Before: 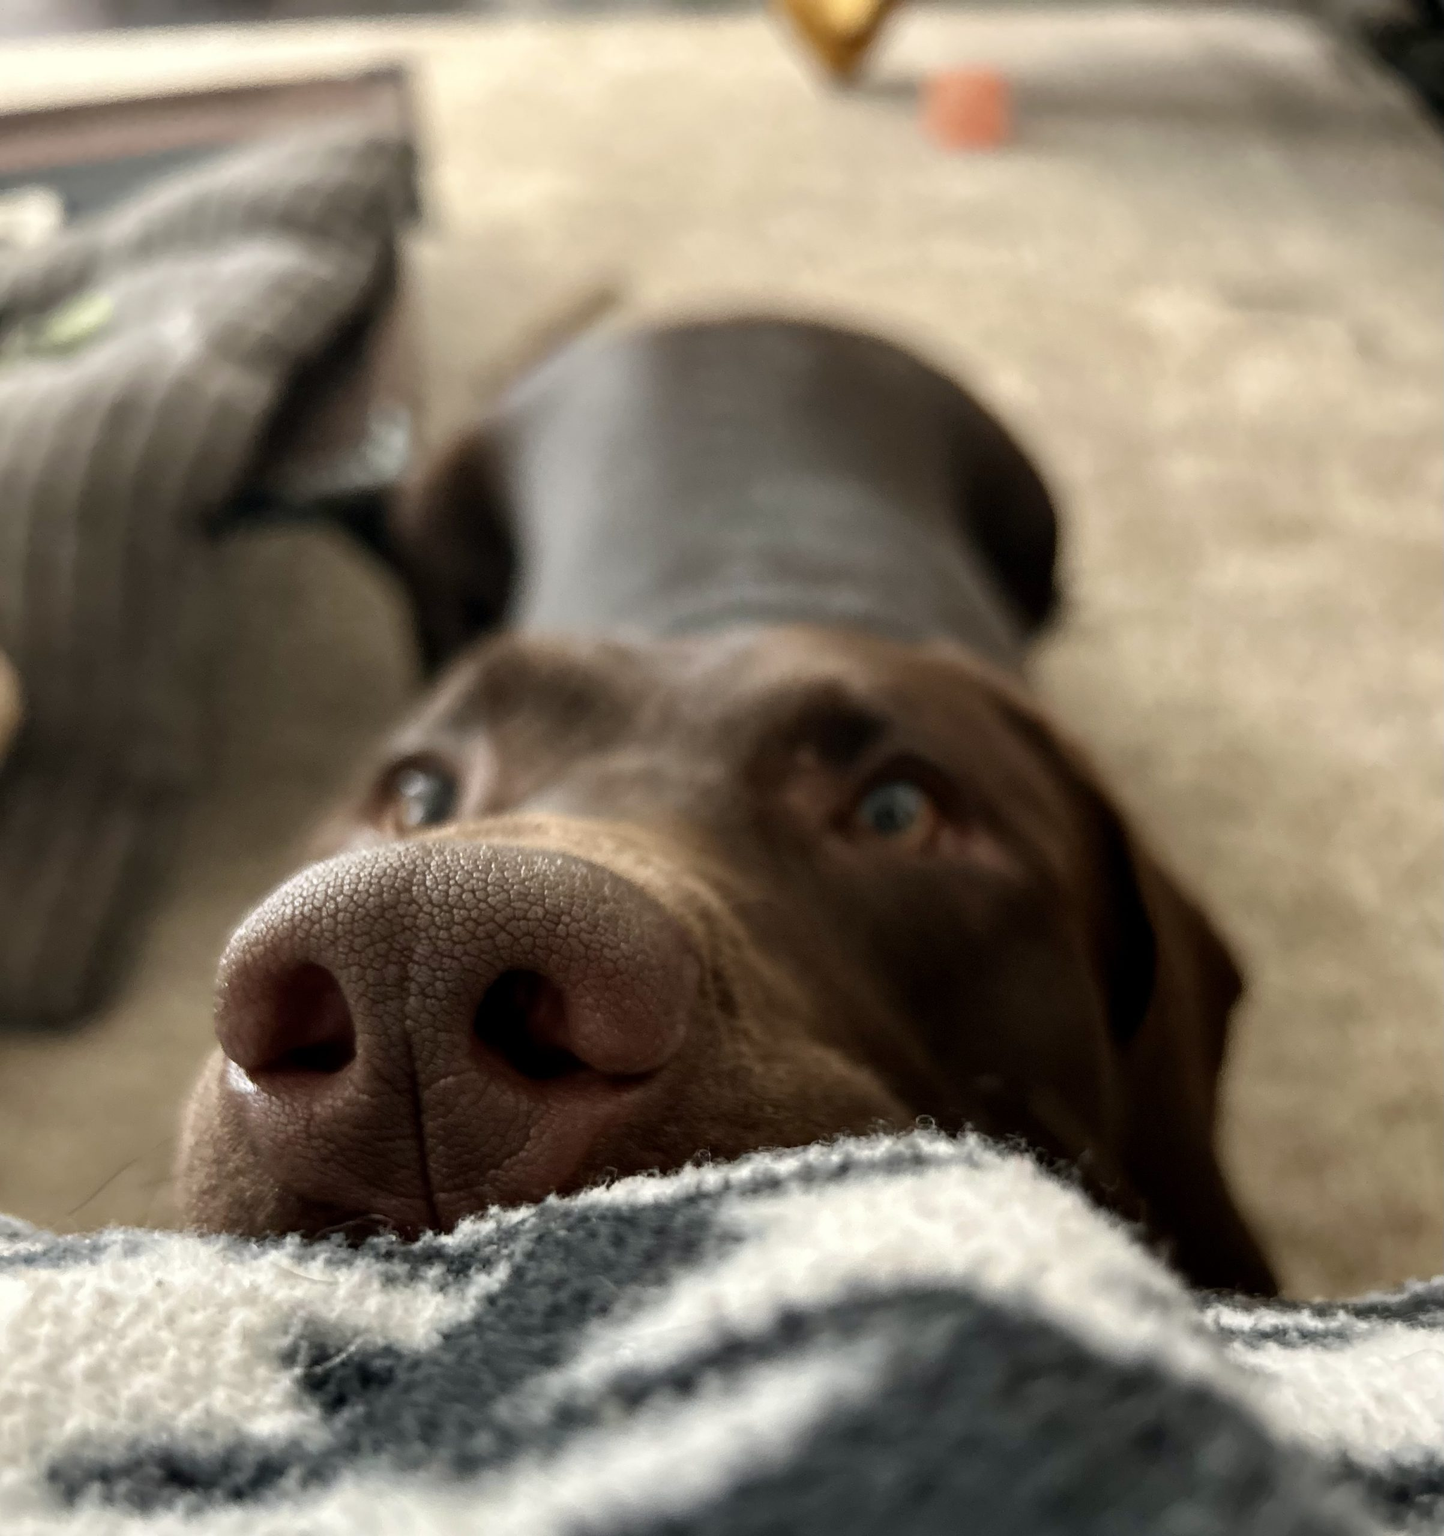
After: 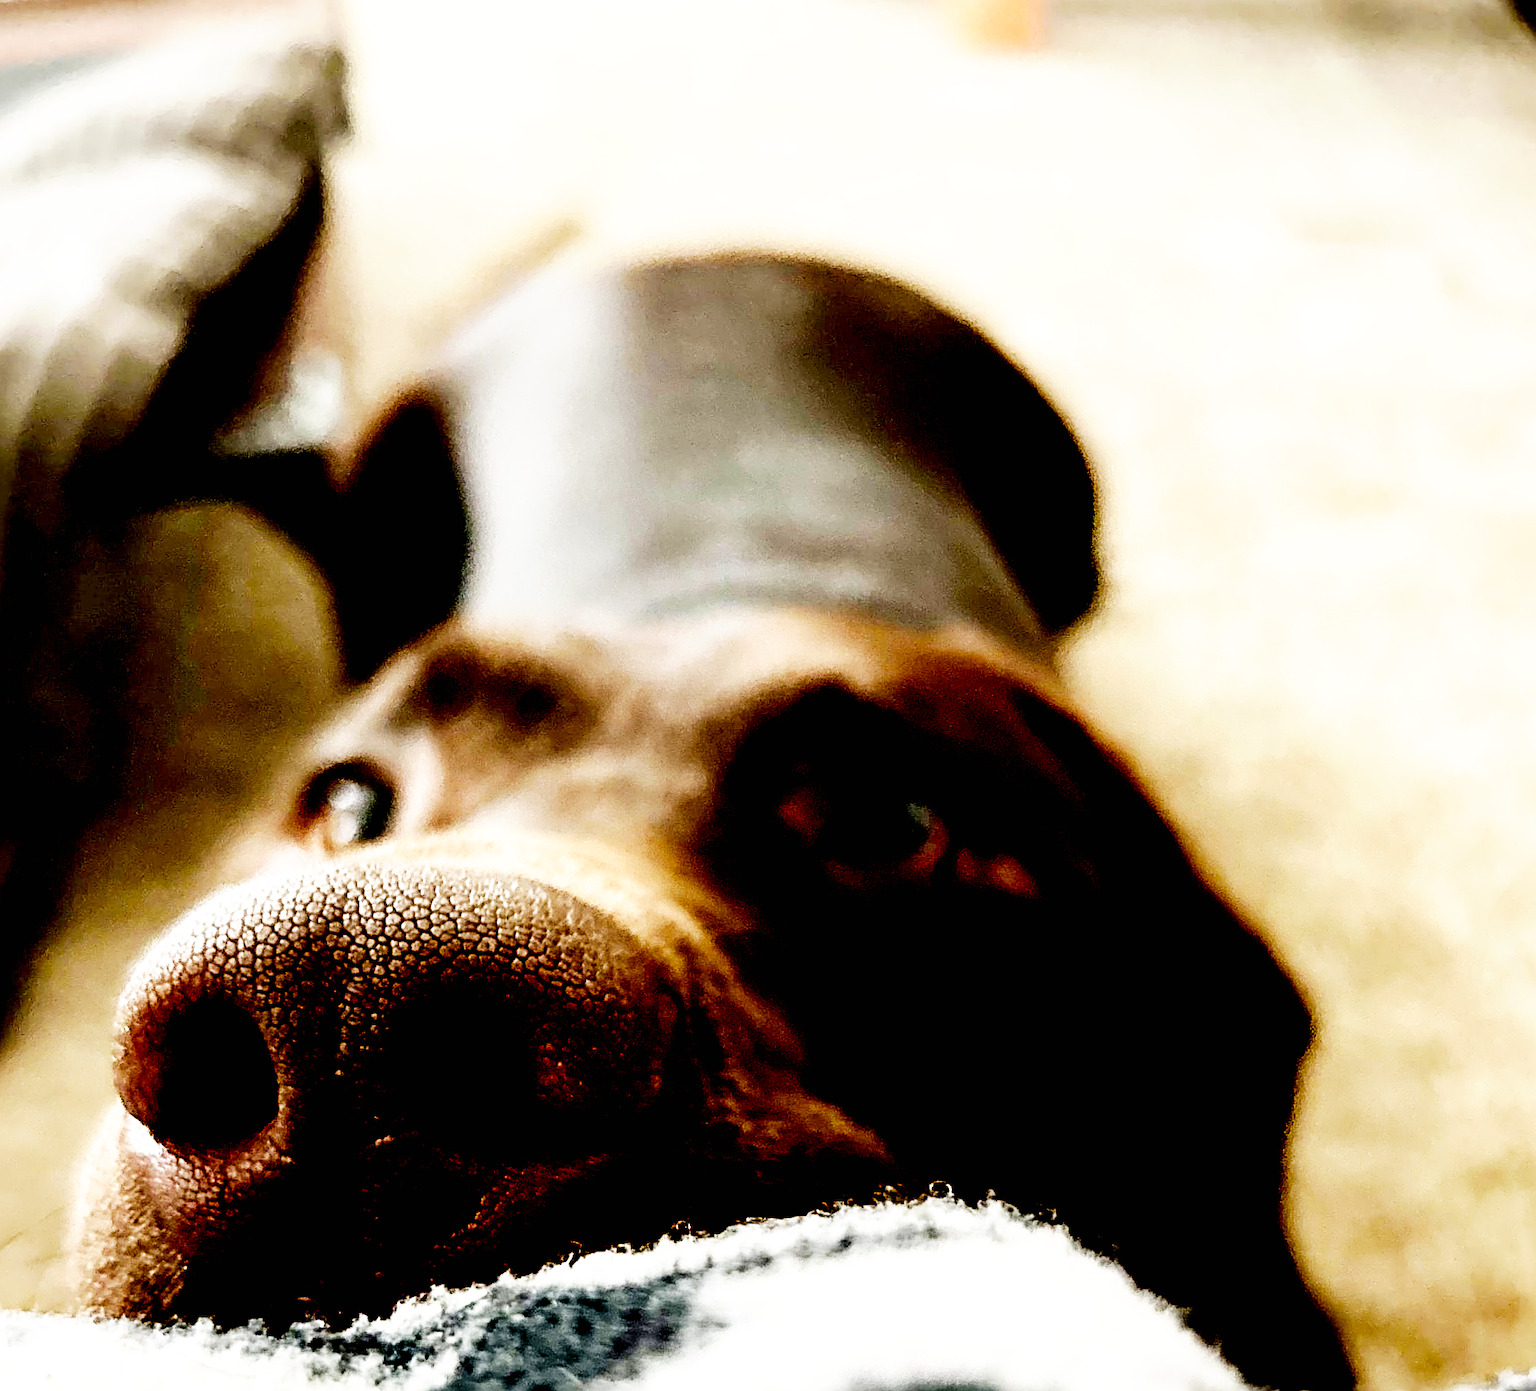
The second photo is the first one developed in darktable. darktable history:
sharpen: radius 3.69, amount 0.928
exposure: black level correction 0.04, exposure 0.5 EV, compensate highlight preservation false
white balance: emerald 1
base curve: curves: ch0 [(0, 0) (0.007, 0.004) (0.027, 0.03) (0.046, 0.07) (0.207, 0.54) (0.442, 0.872) (0.673, 0.972) (1, 1)], preserve colors none
crop: left 8.155%, top 6.611%, bottom 15.385%
